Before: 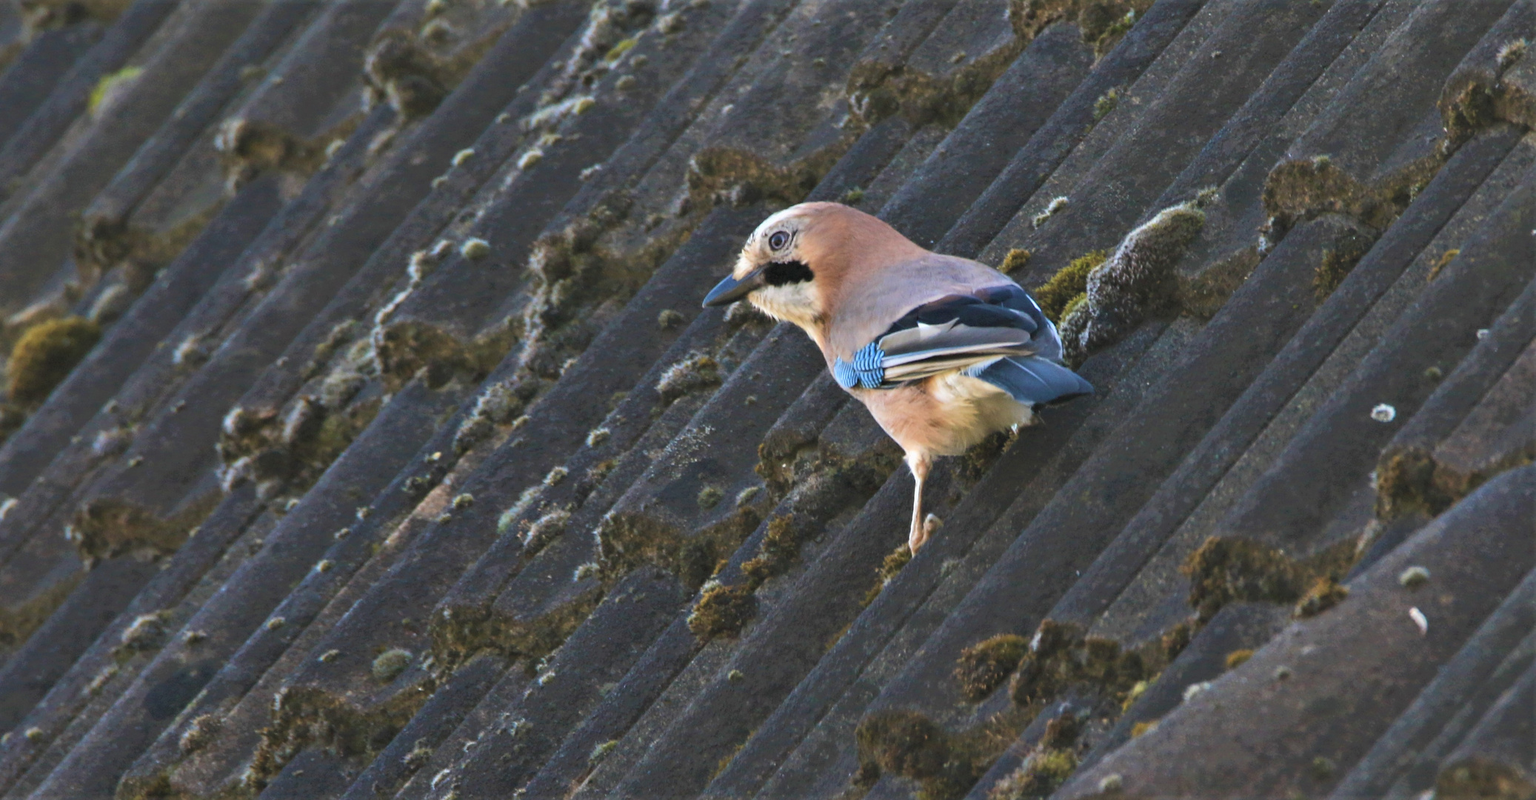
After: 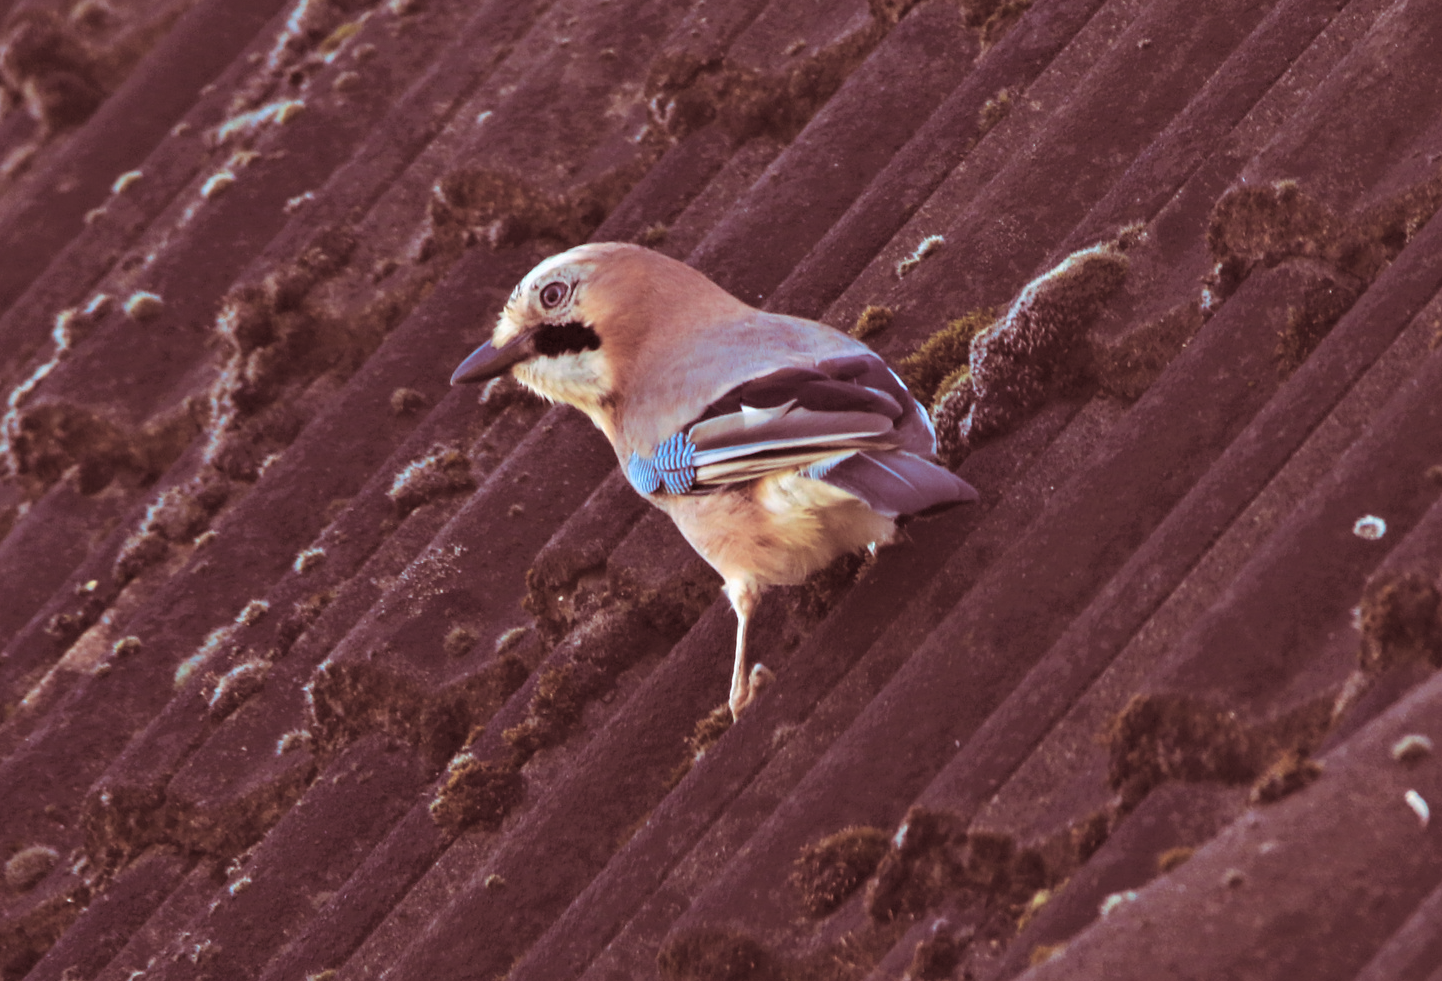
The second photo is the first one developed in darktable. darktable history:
crop and rotate: left 24.034%, top 2.838%, right 6.406%, bottom 6.299%
split-toning: highlights › hue 187.2°, highlights › saturation 0.83, balance -68.05, compress 56.43%
